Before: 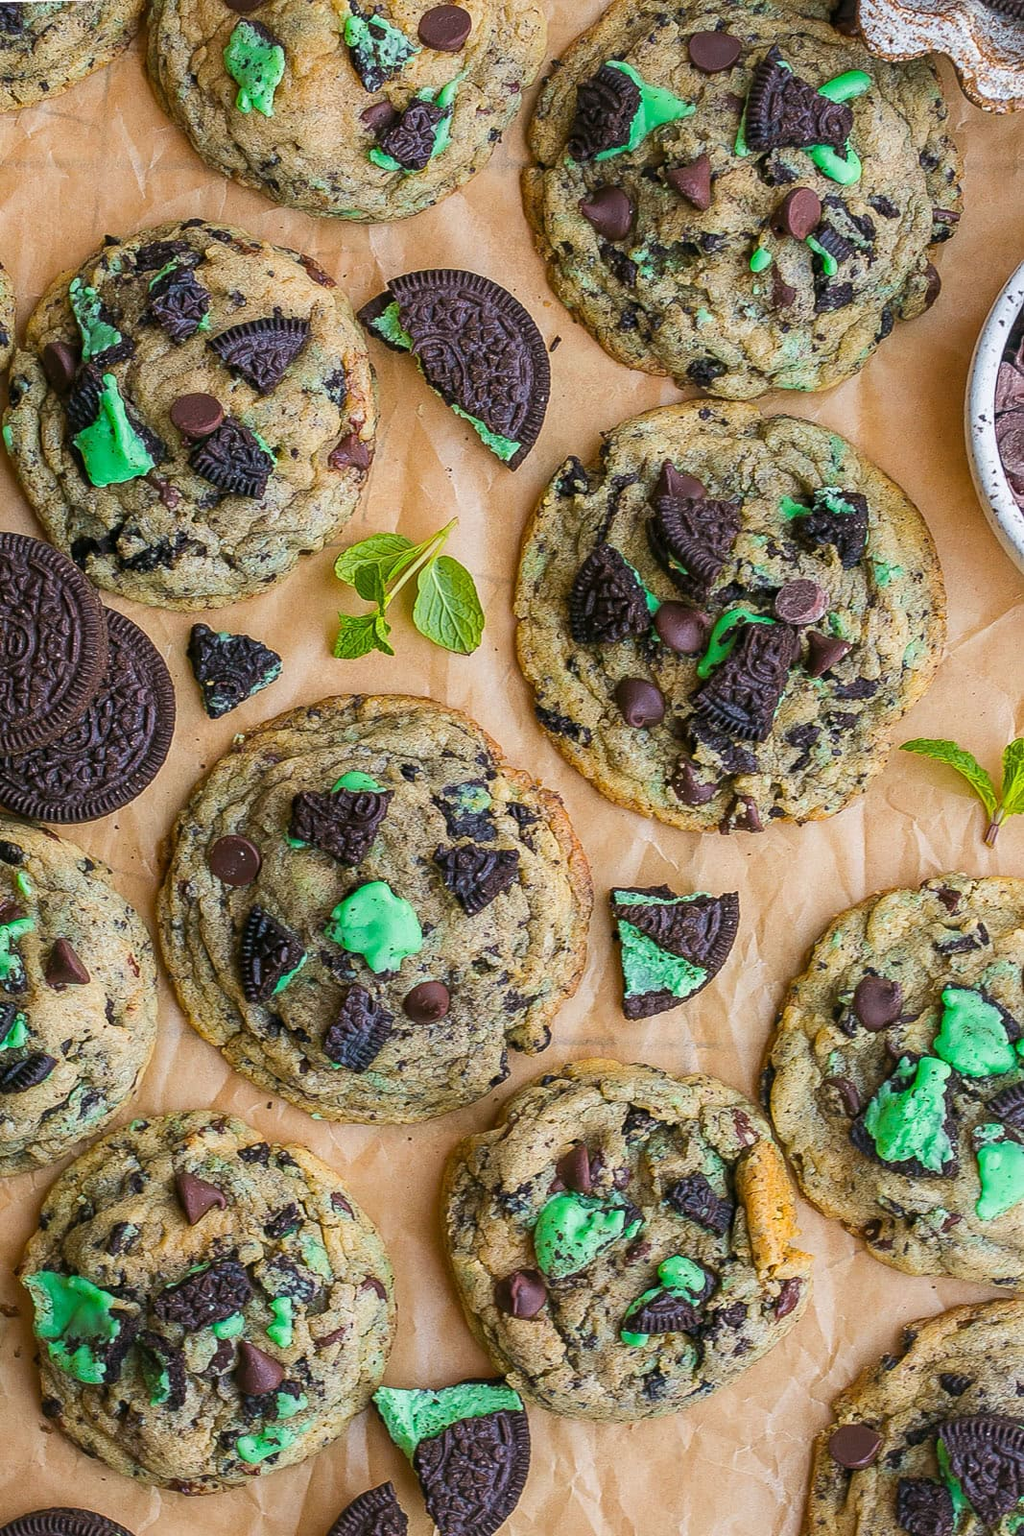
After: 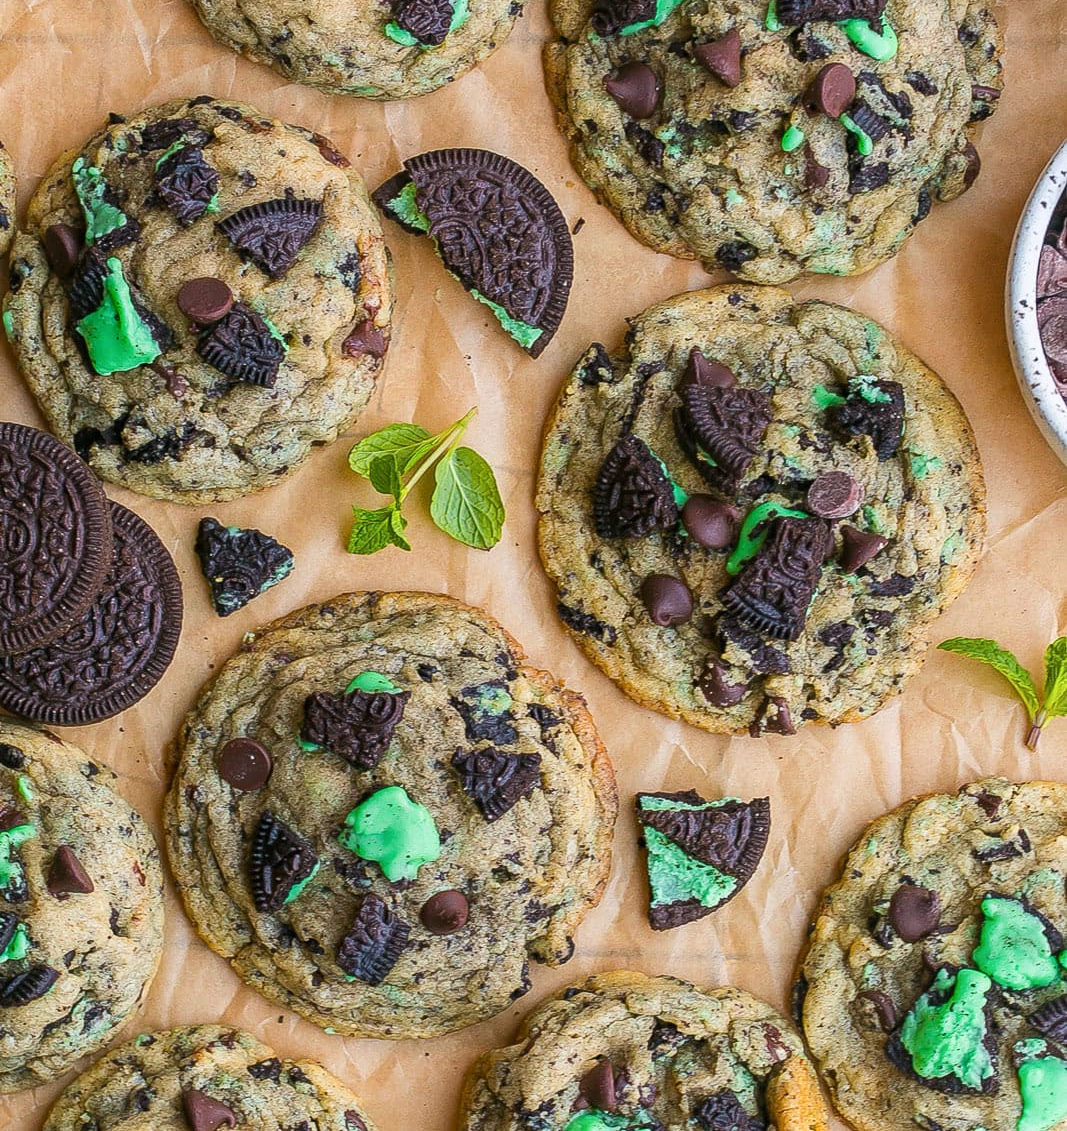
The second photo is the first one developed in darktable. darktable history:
crop and rotate: top 8.293%, bottom 20.996%
shadows and highlights: shadows 0, highlights 40
